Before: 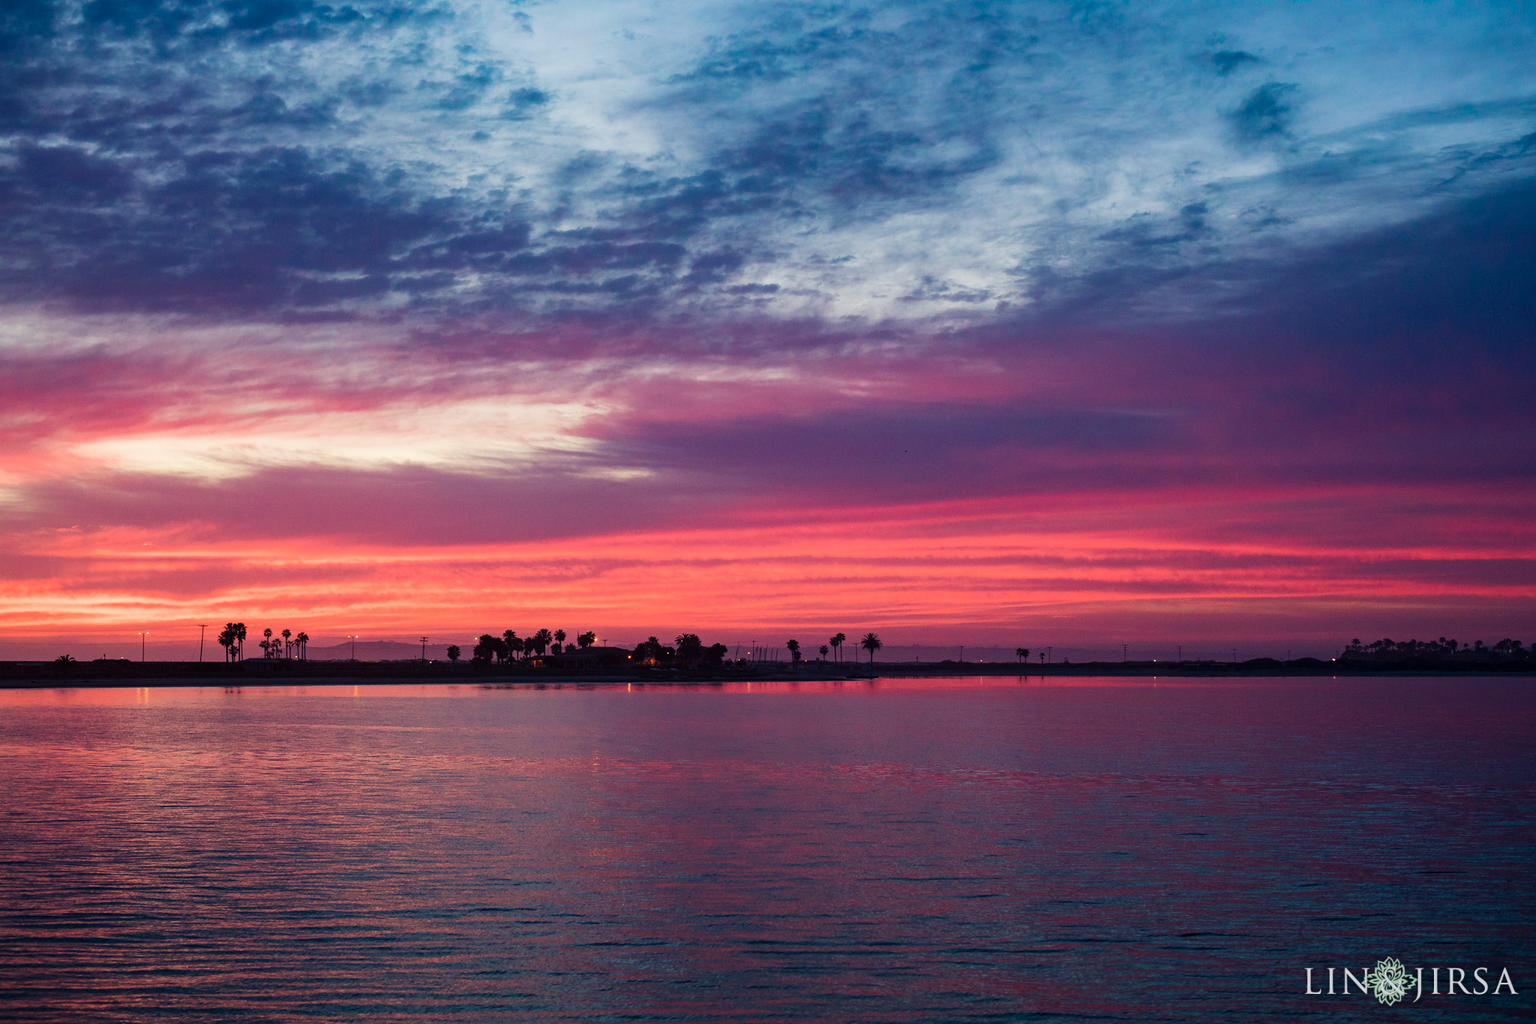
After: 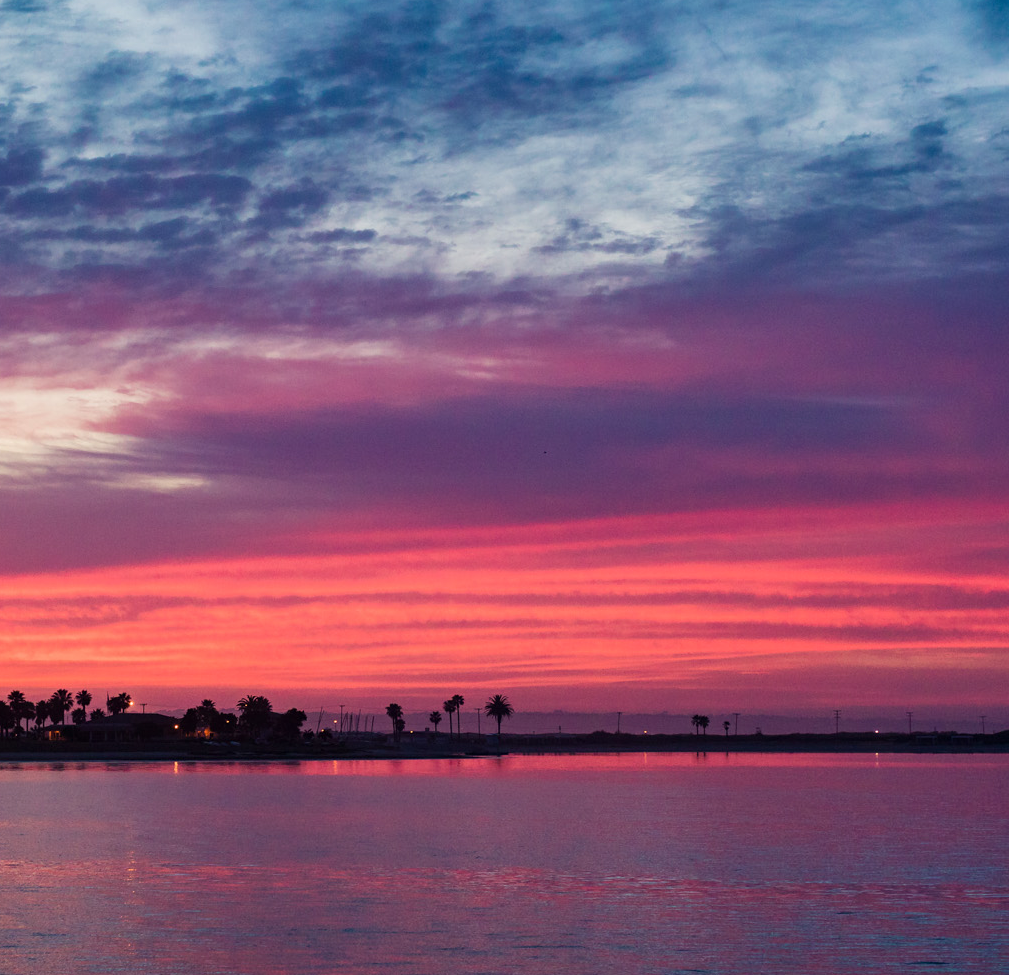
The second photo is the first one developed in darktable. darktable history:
crop: left 32.374%, top 10.975%, right 18.335%, bottom 17.541%
shadows and highlights: low approximation 0.01, soften with gaussian
